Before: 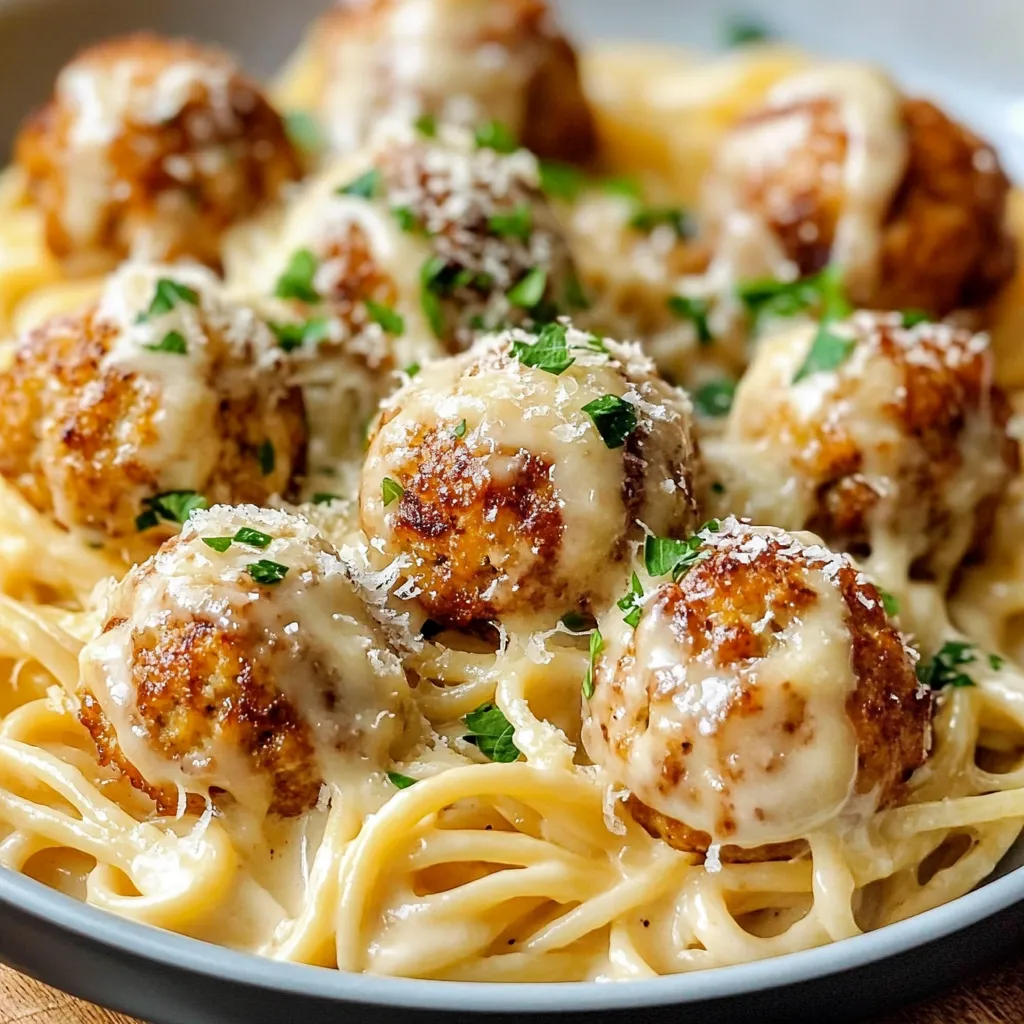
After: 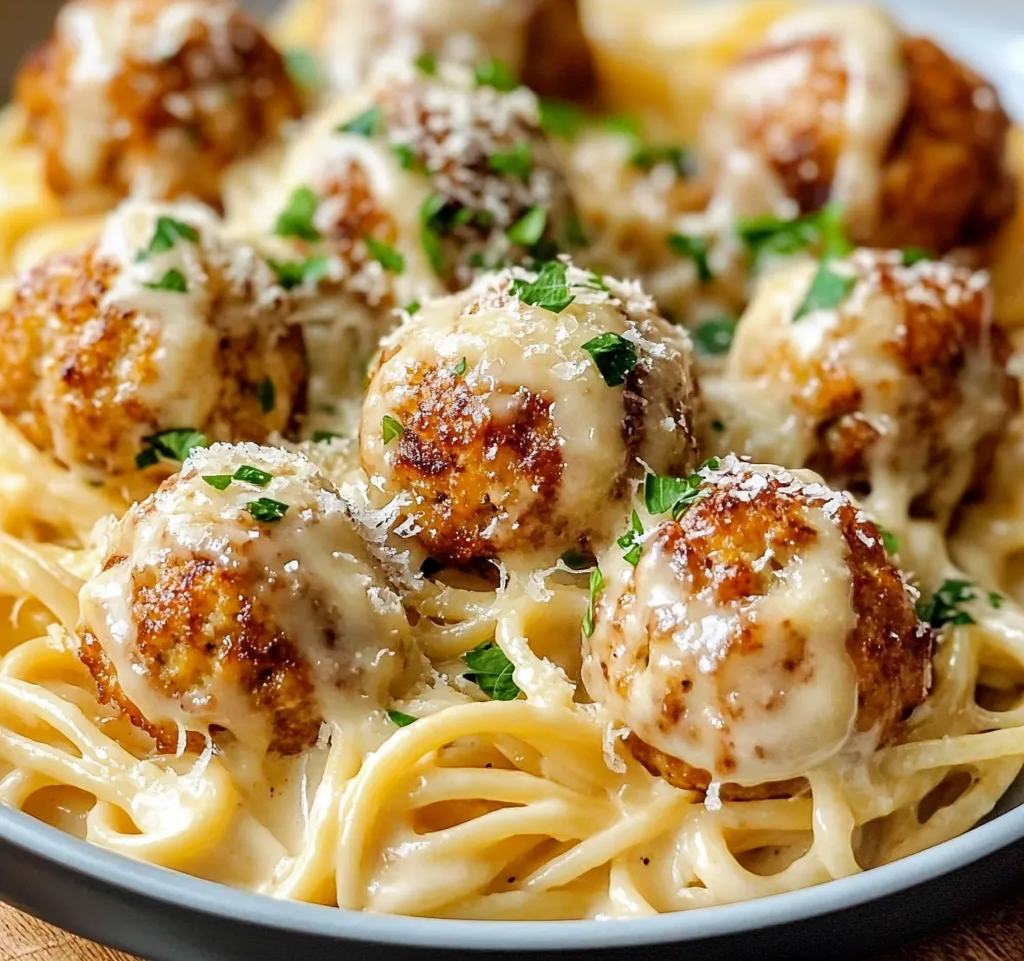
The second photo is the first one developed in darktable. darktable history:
crop and rotate: top 6.07%
